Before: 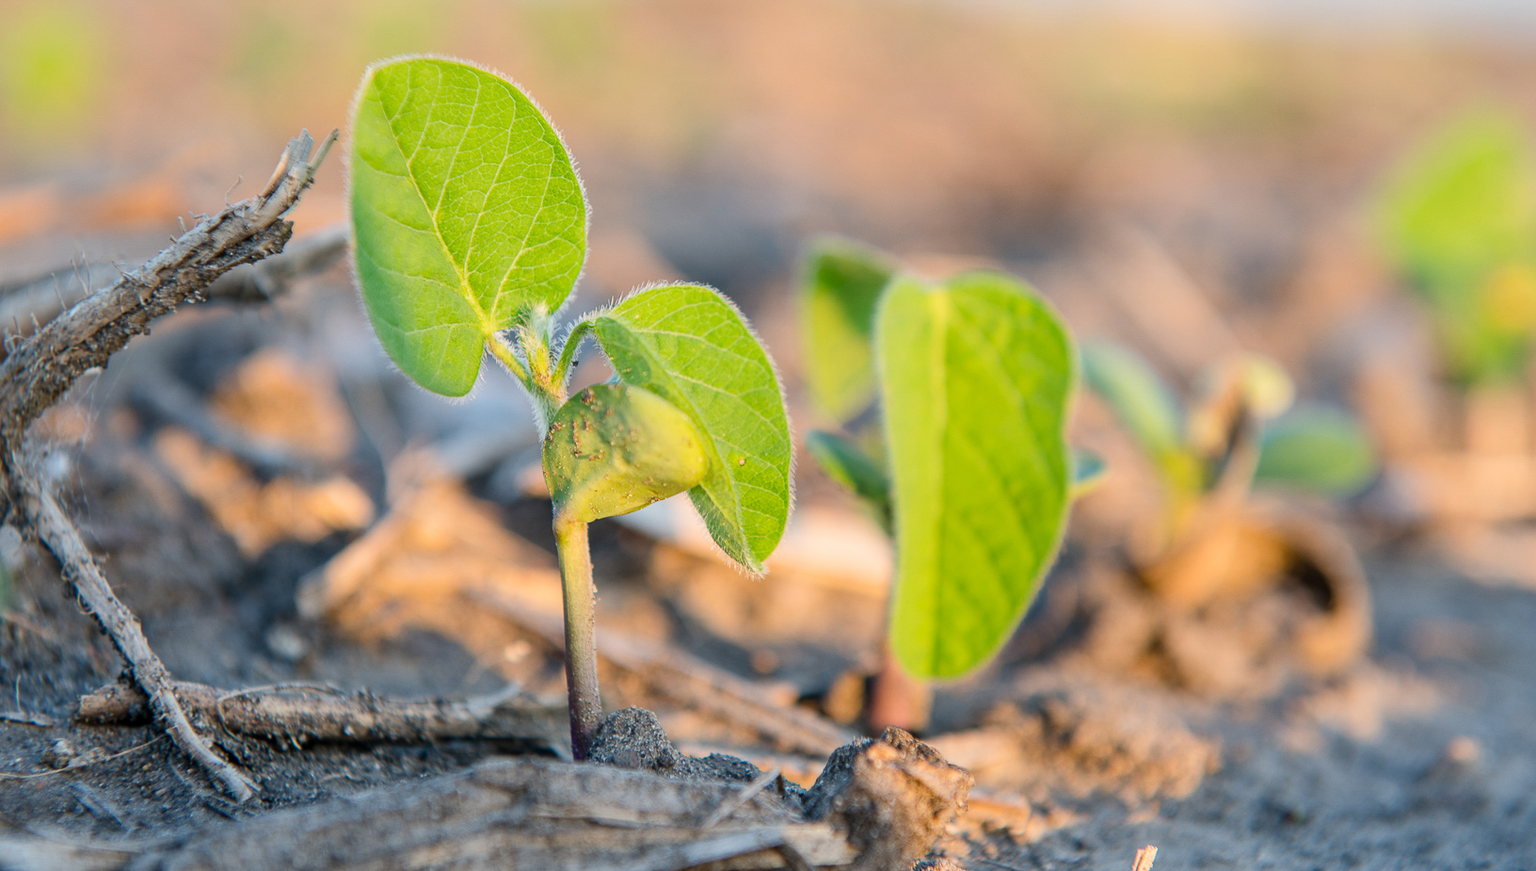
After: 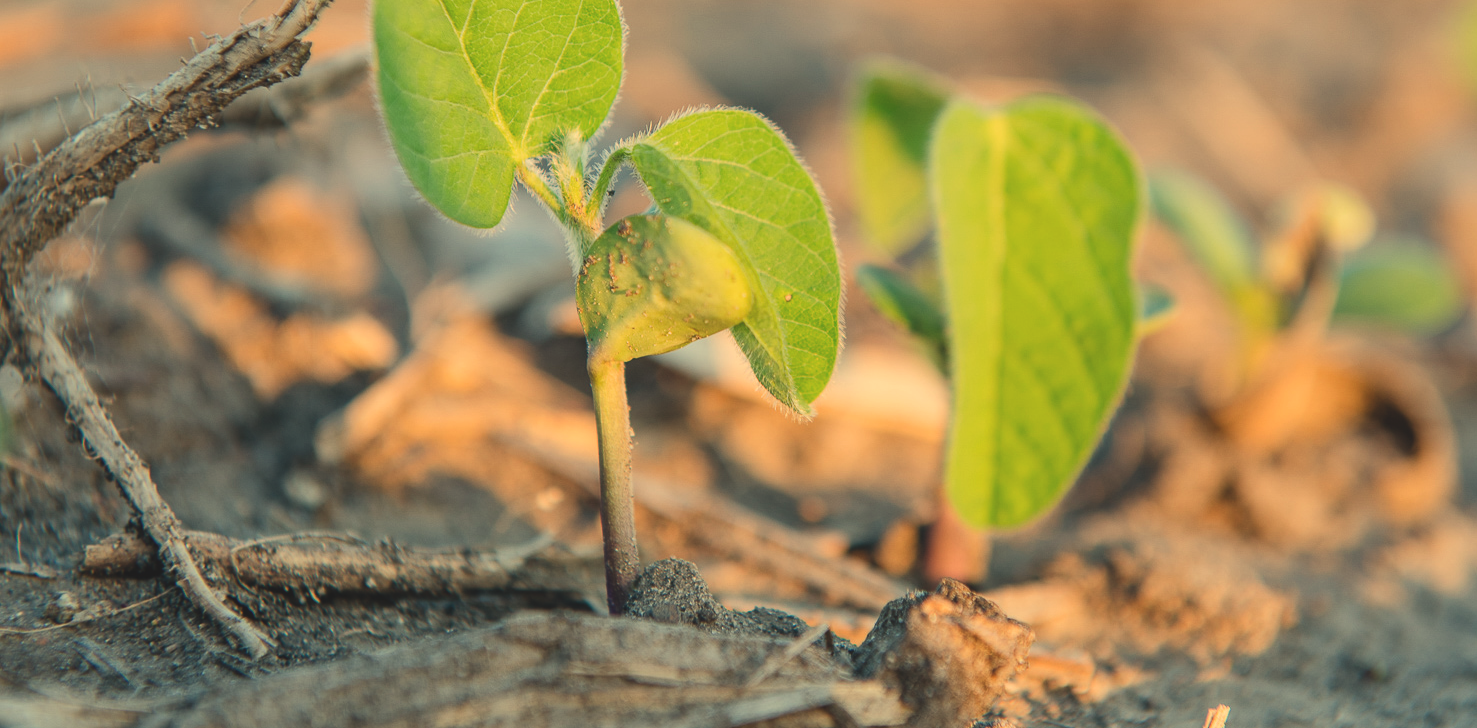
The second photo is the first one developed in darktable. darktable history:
crop: top 20.916%, right 9.437%, bottom 0.316%
exposure: black level correction -0.014, exposure -0.193 EV, compensate highlight preservation false
white balance: red 1.08, blue 0.791
